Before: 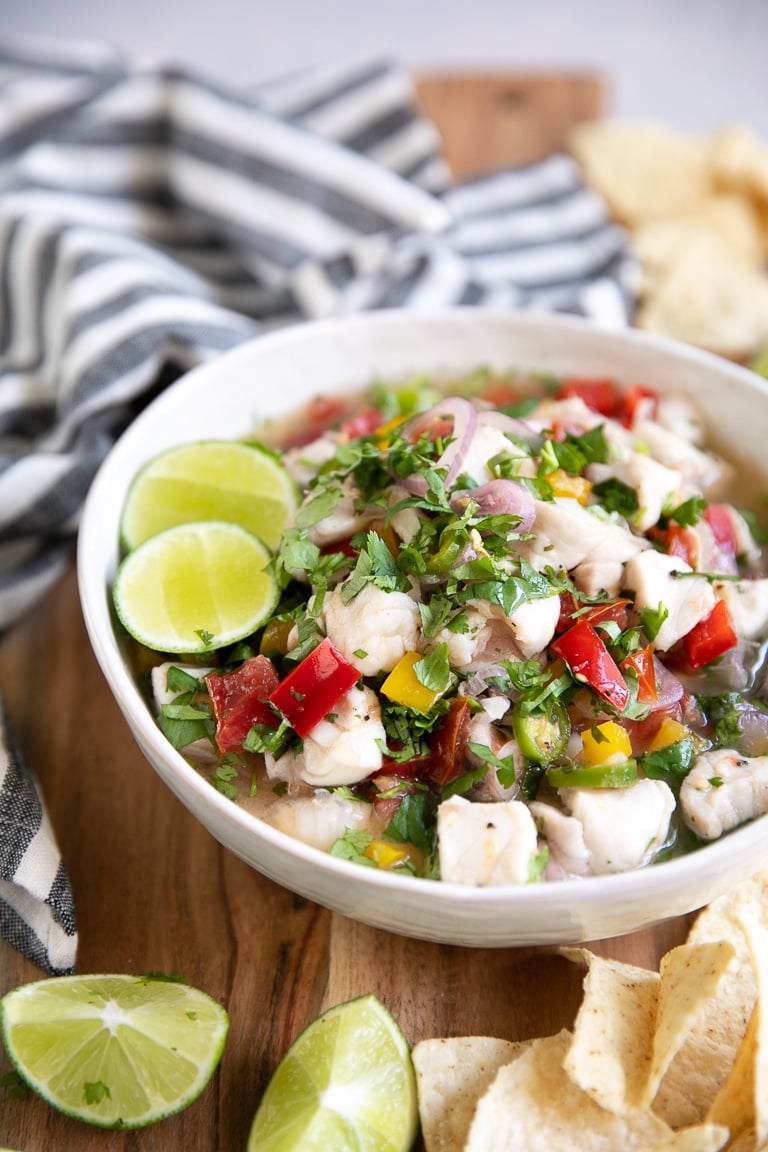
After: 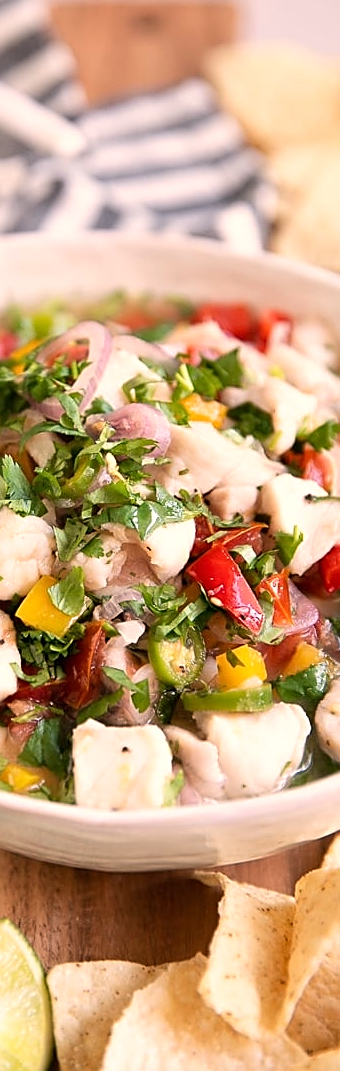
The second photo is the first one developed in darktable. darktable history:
white balance: red 1.127, blue 0.943
sharpen: on, module defaults
crop: left 47.628%, top 6.643%, right 7.874%
